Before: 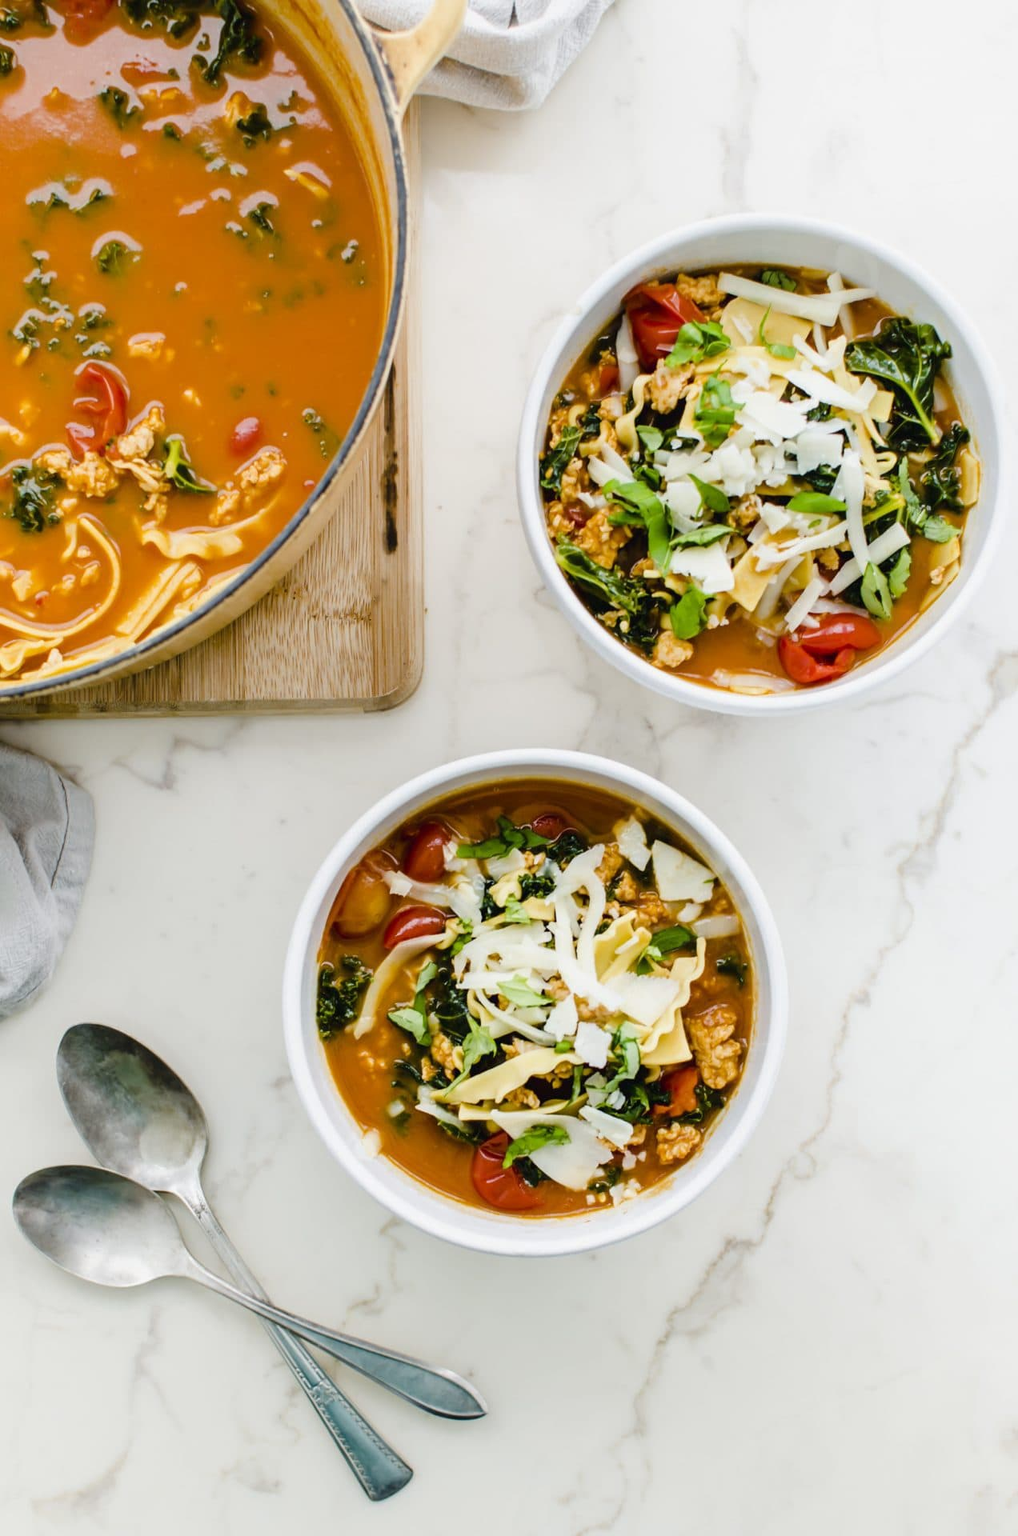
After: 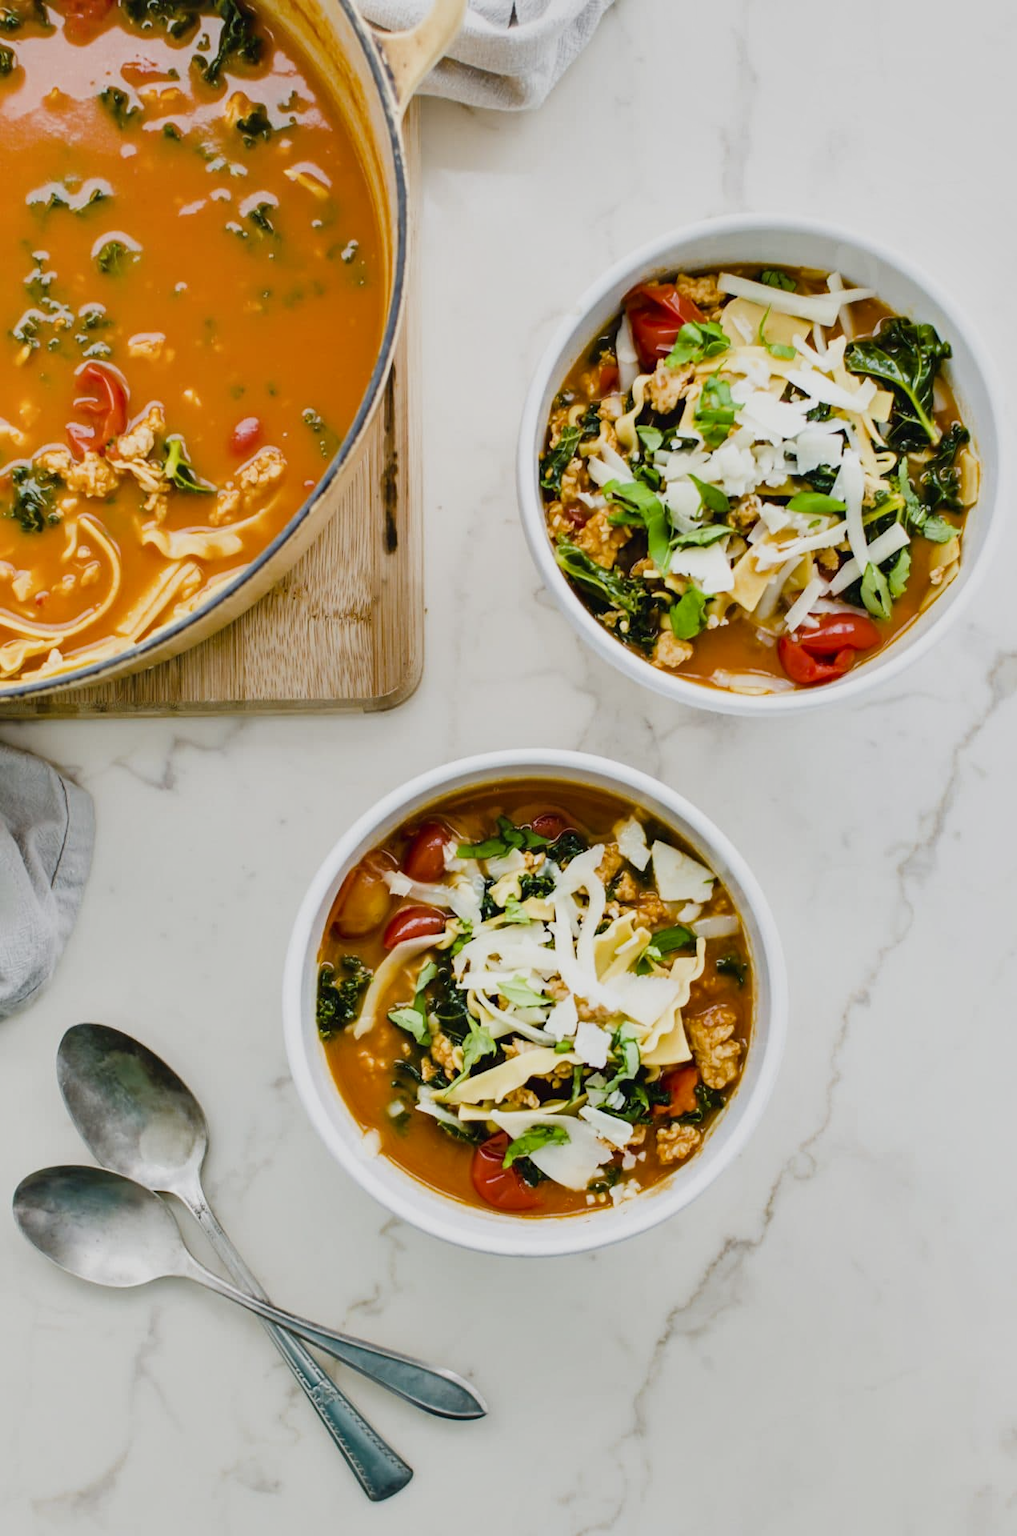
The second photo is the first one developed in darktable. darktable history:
shadows and highlights: low approximation 0.01, soften with gaussian
sigmoid: contrast 1.22, skew 0.65
